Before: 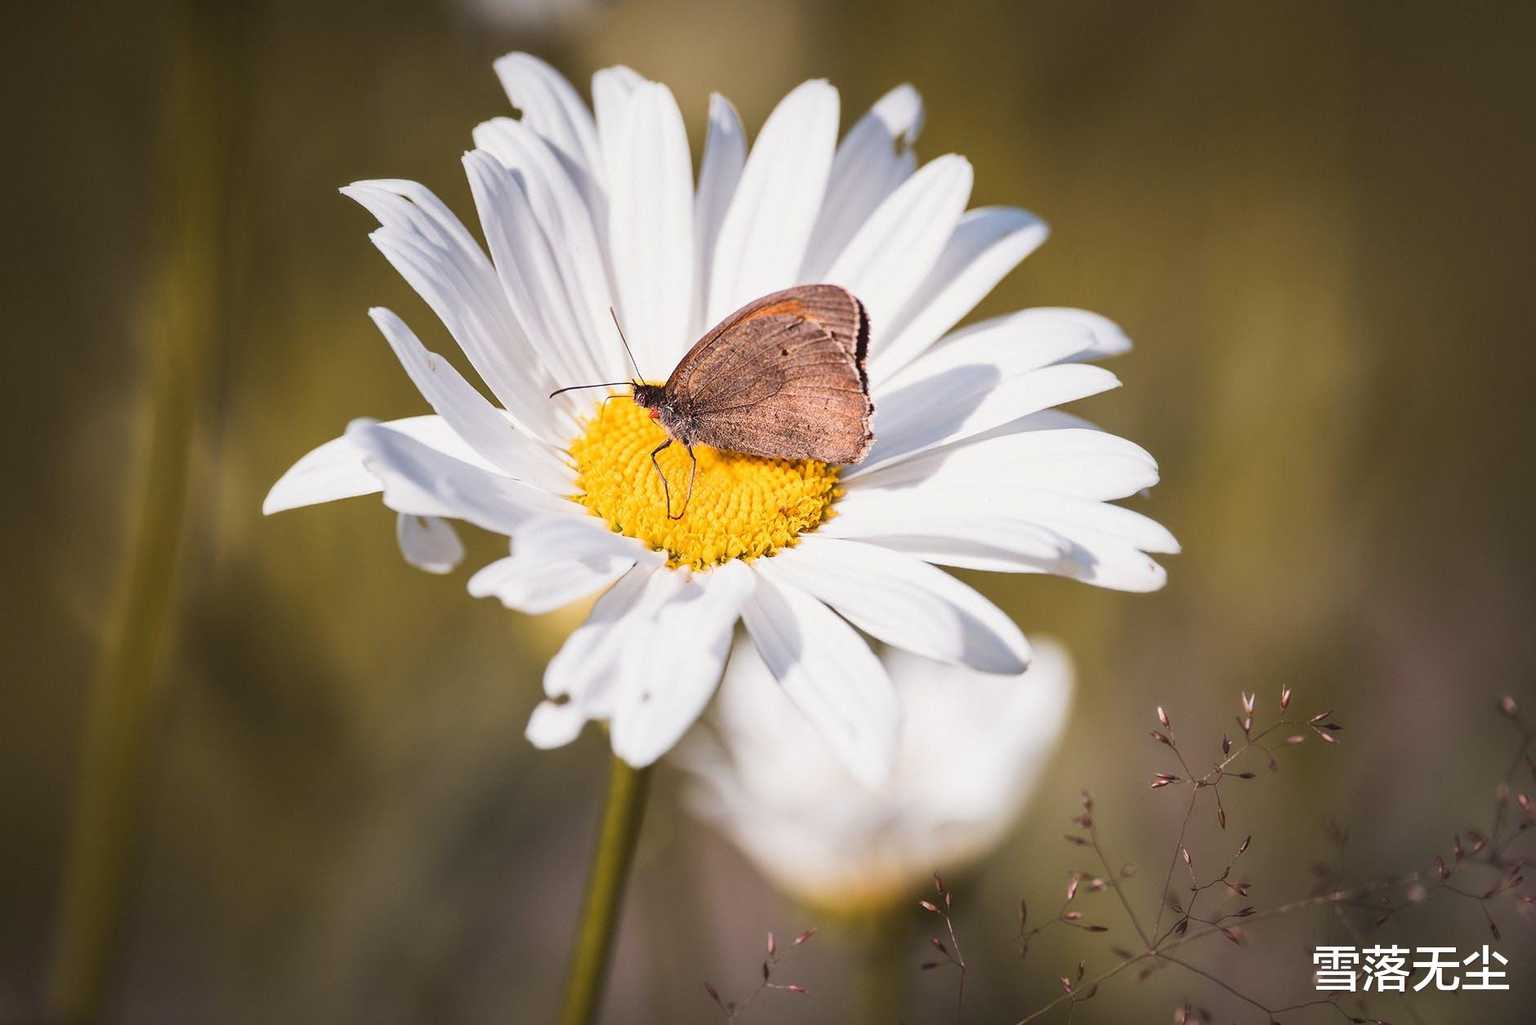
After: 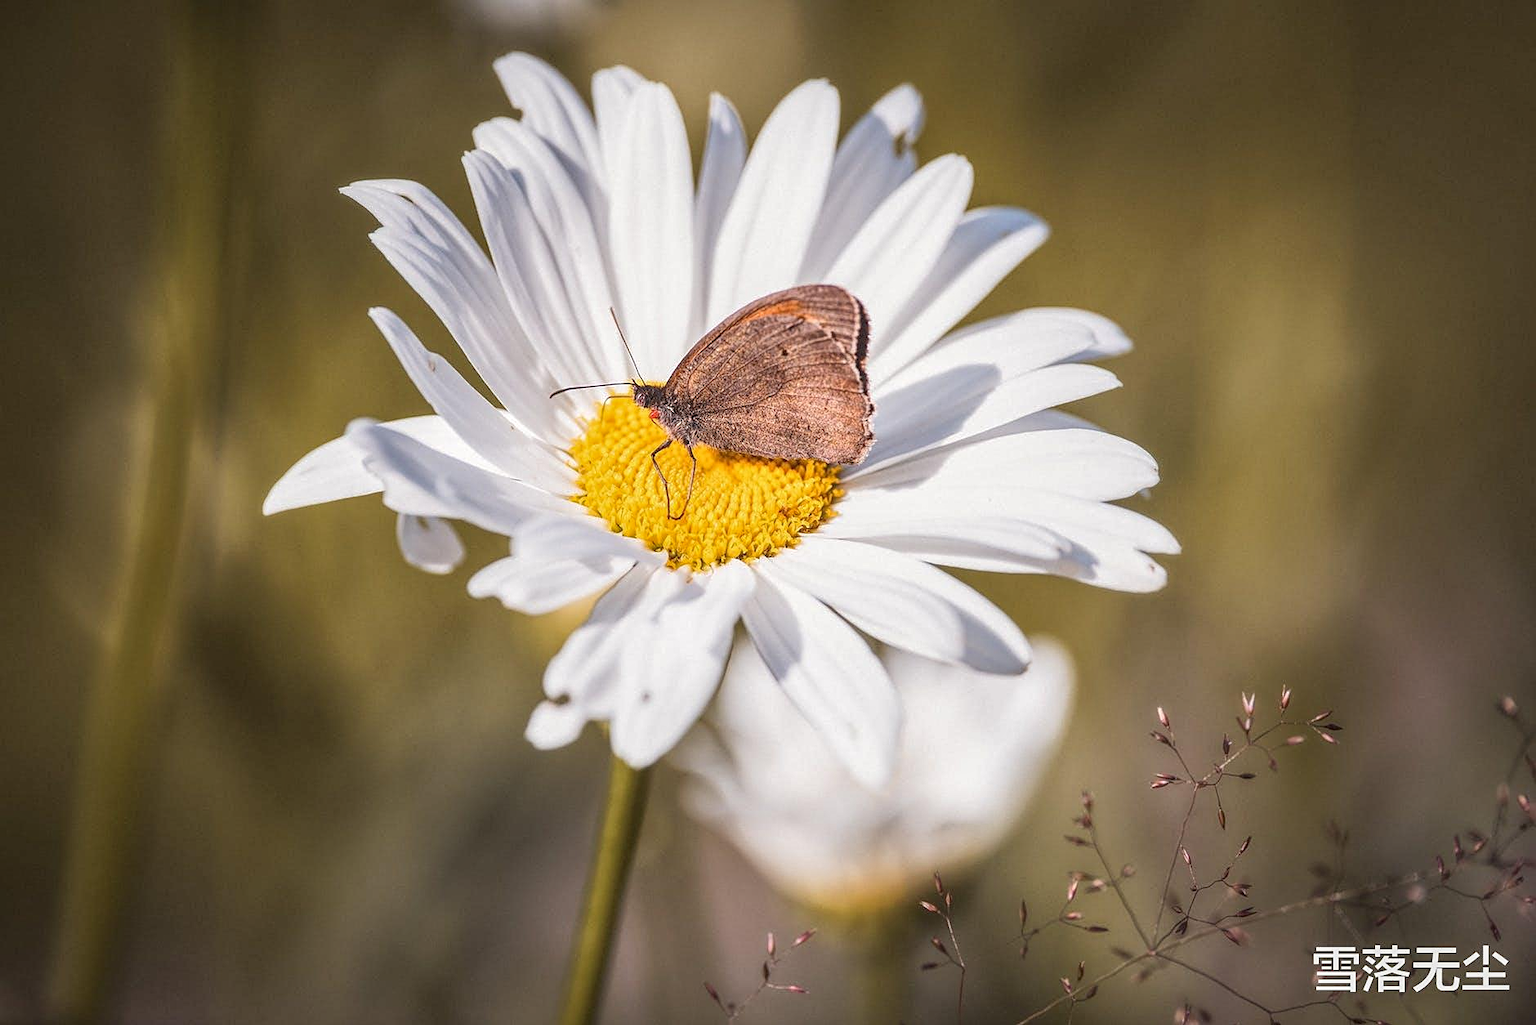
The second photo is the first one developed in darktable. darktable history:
local contrast: highlights 76%, shadows 55%, detail 176%, midtone range 0.204
sharpen: amount 0.217
